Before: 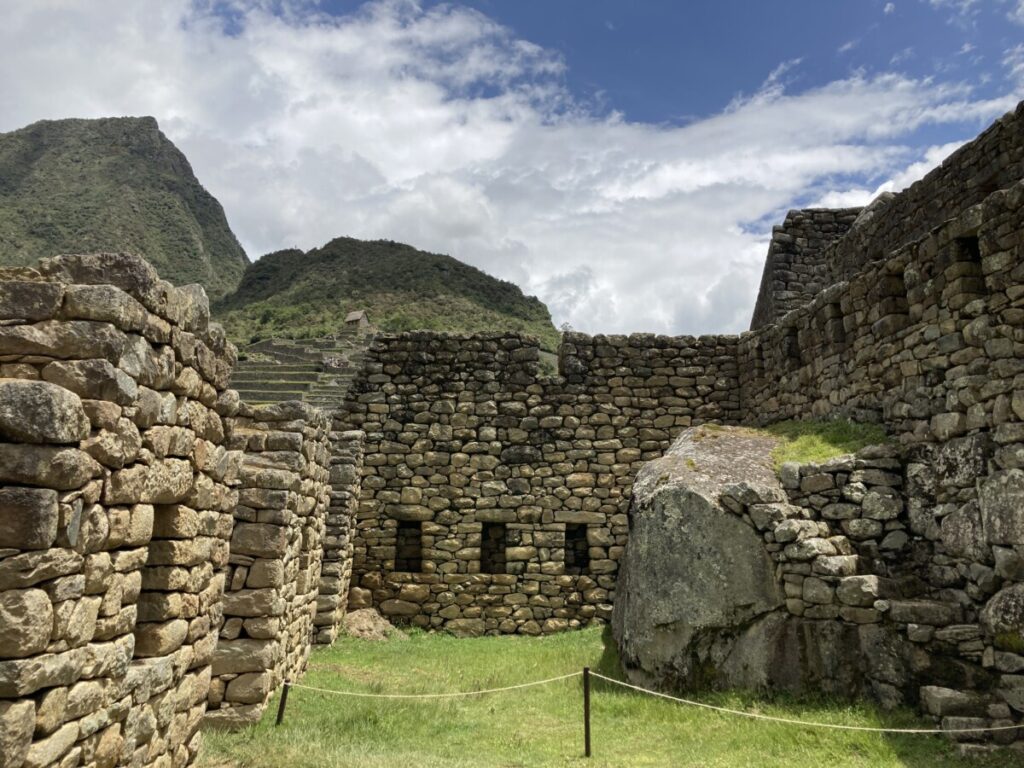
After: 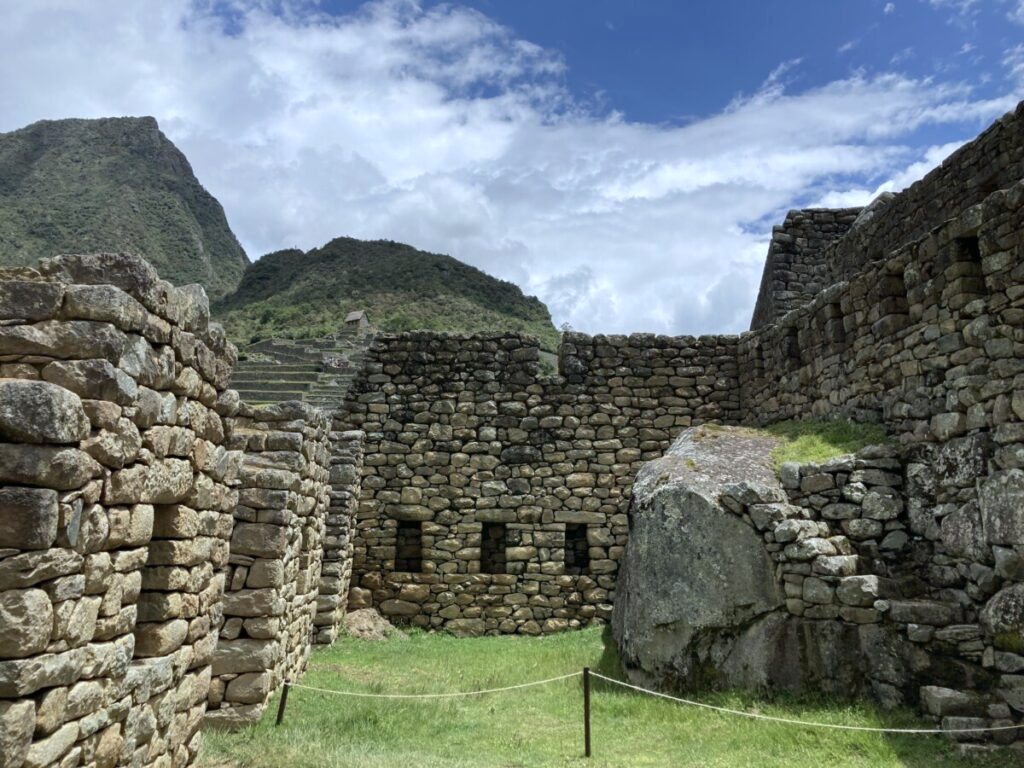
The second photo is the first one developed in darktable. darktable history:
color calibration: x 0.37, y 0.382, temperature 4317.12 K
